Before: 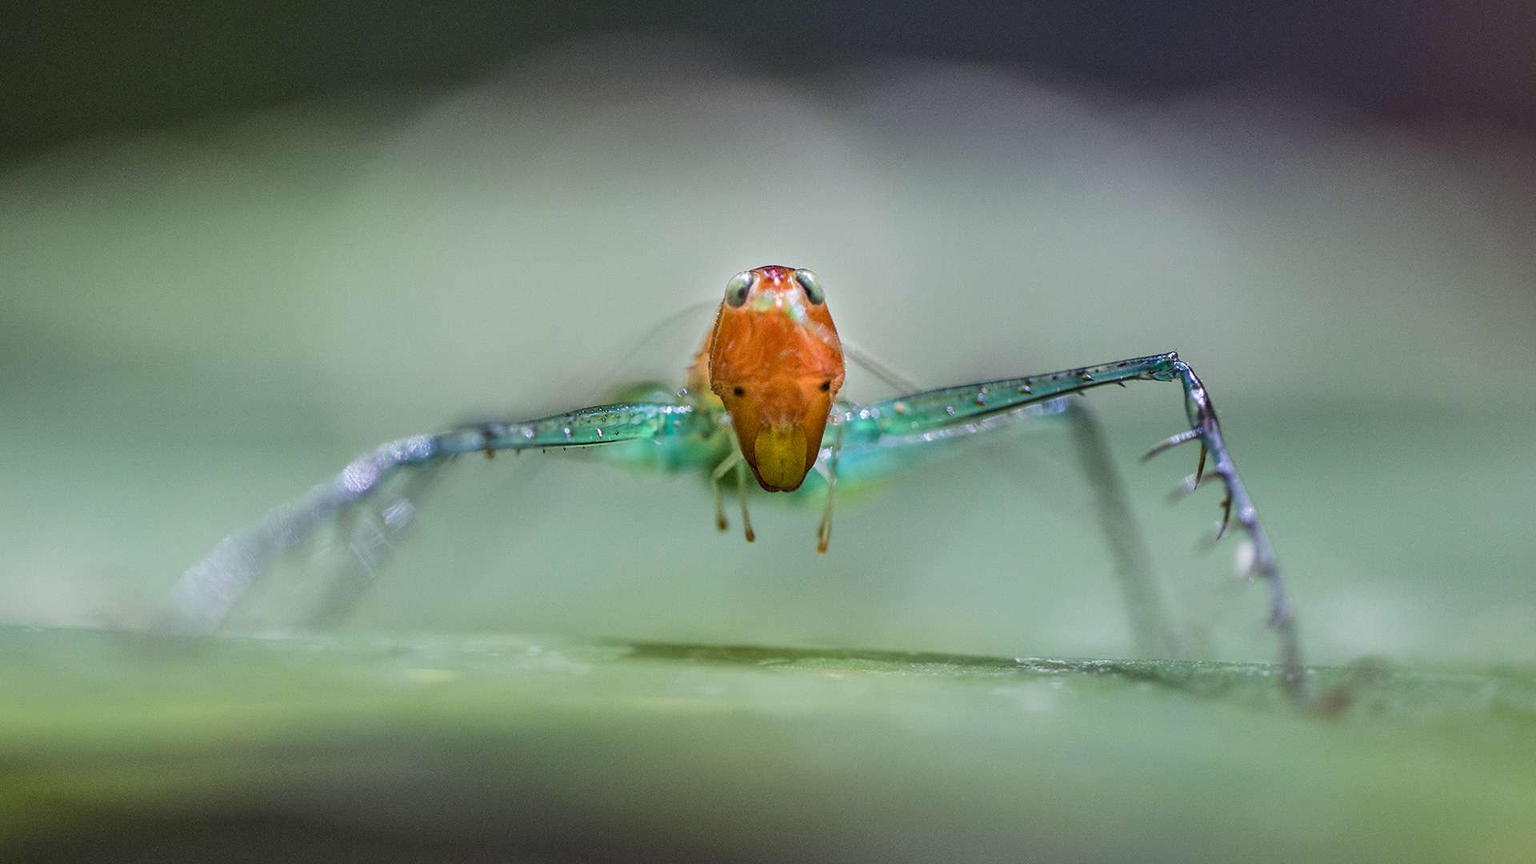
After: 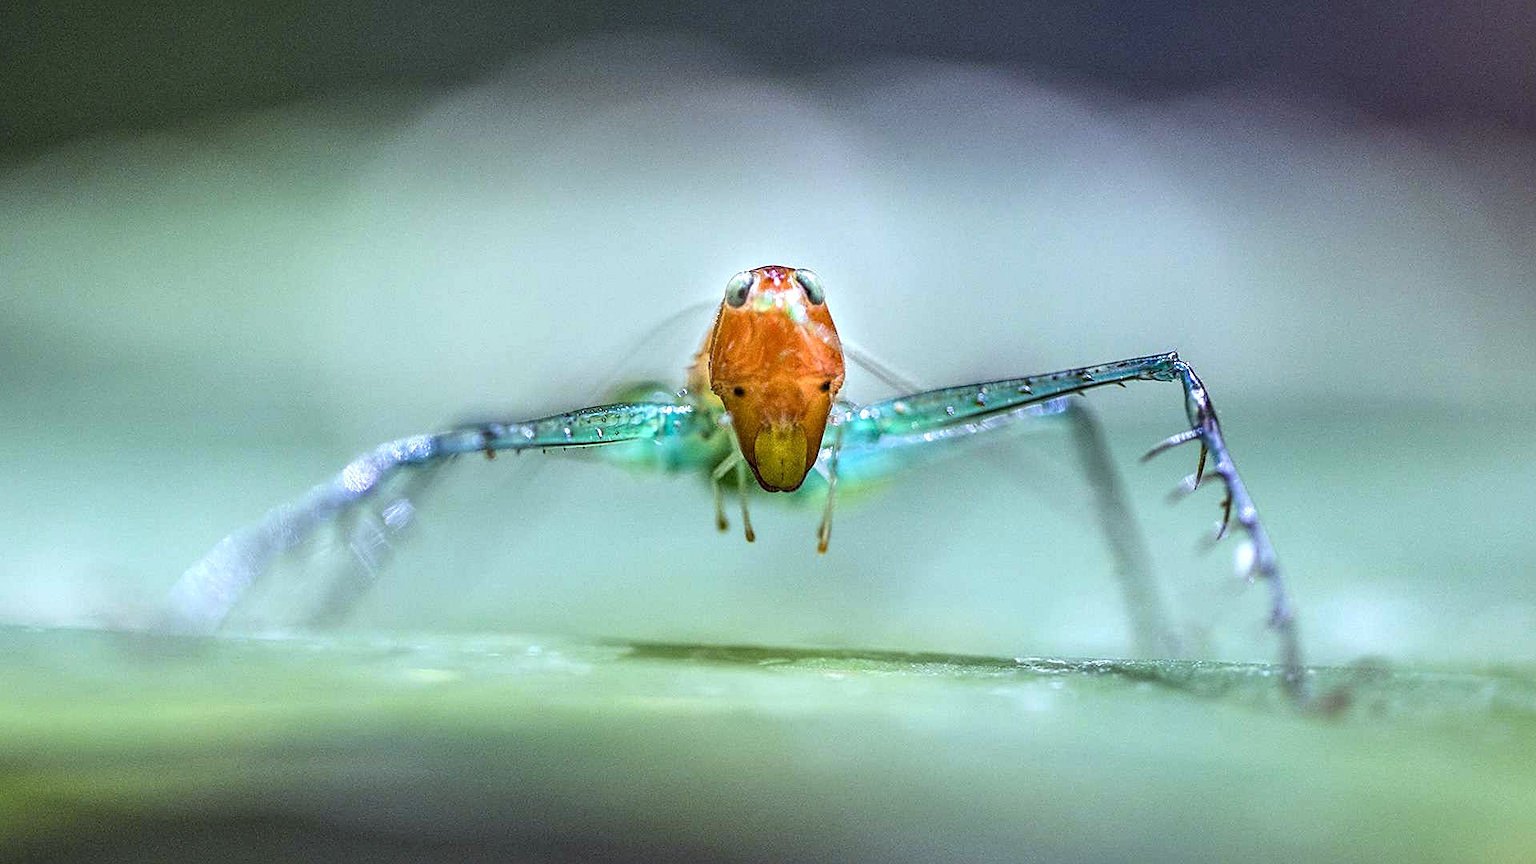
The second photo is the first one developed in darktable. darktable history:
exposure: exposure 0.636 EV, compensate highlight preservation false
local contrast: on, module defaults
sharpen: on, module defaults
white balance: red 0.924, blue 1.095
